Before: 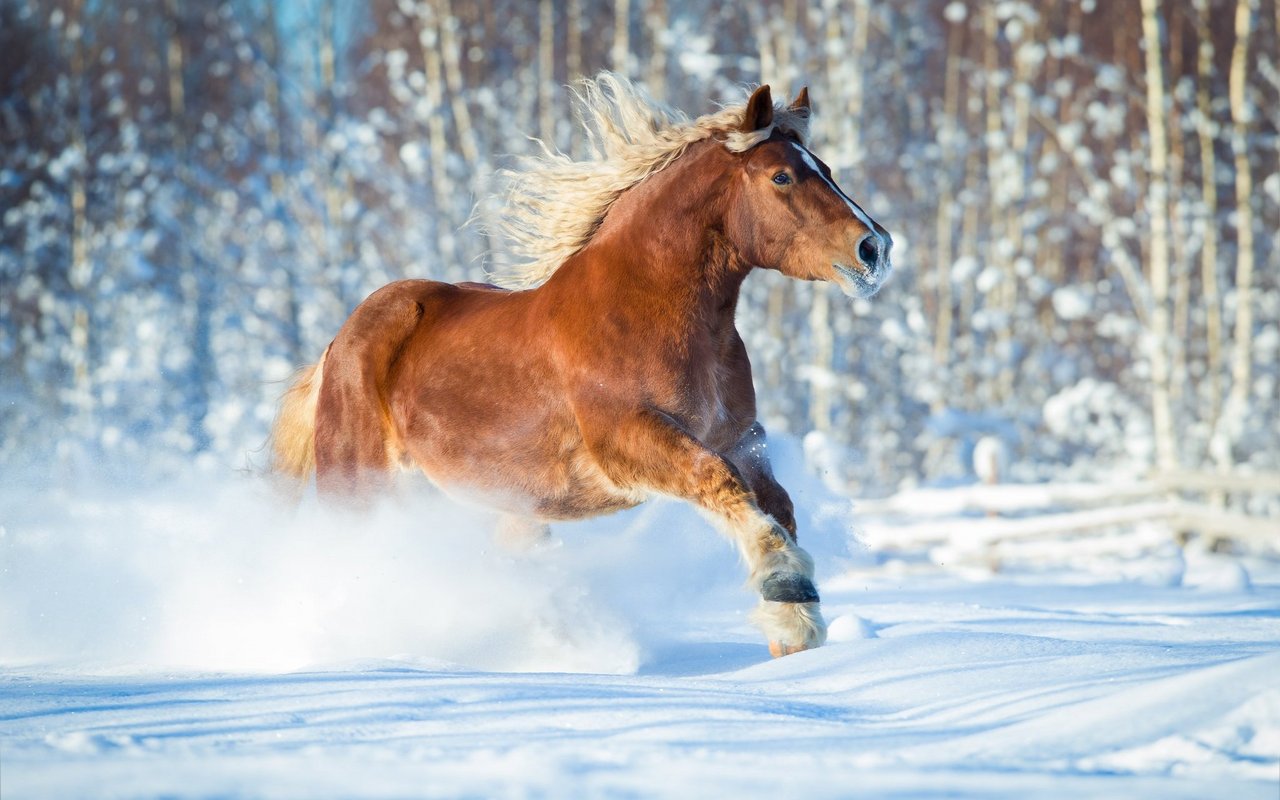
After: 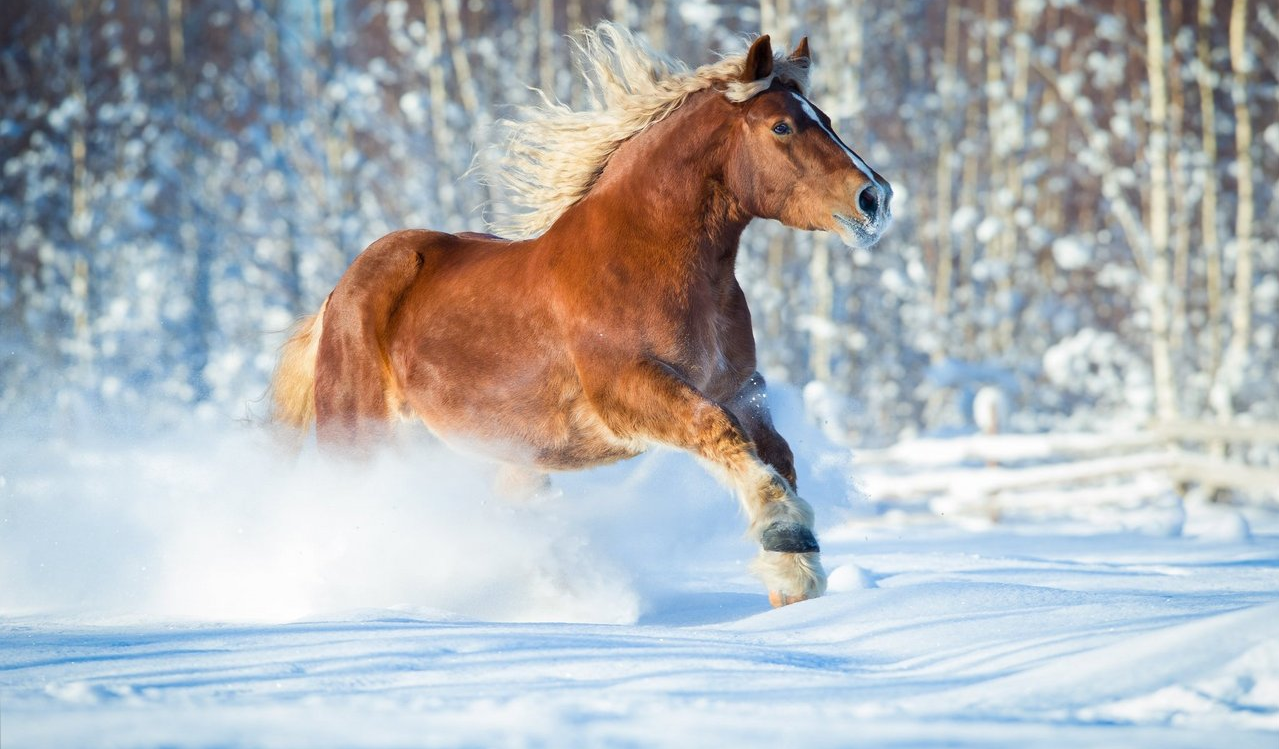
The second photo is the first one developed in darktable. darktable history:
crop and rotate: top 6.358%
